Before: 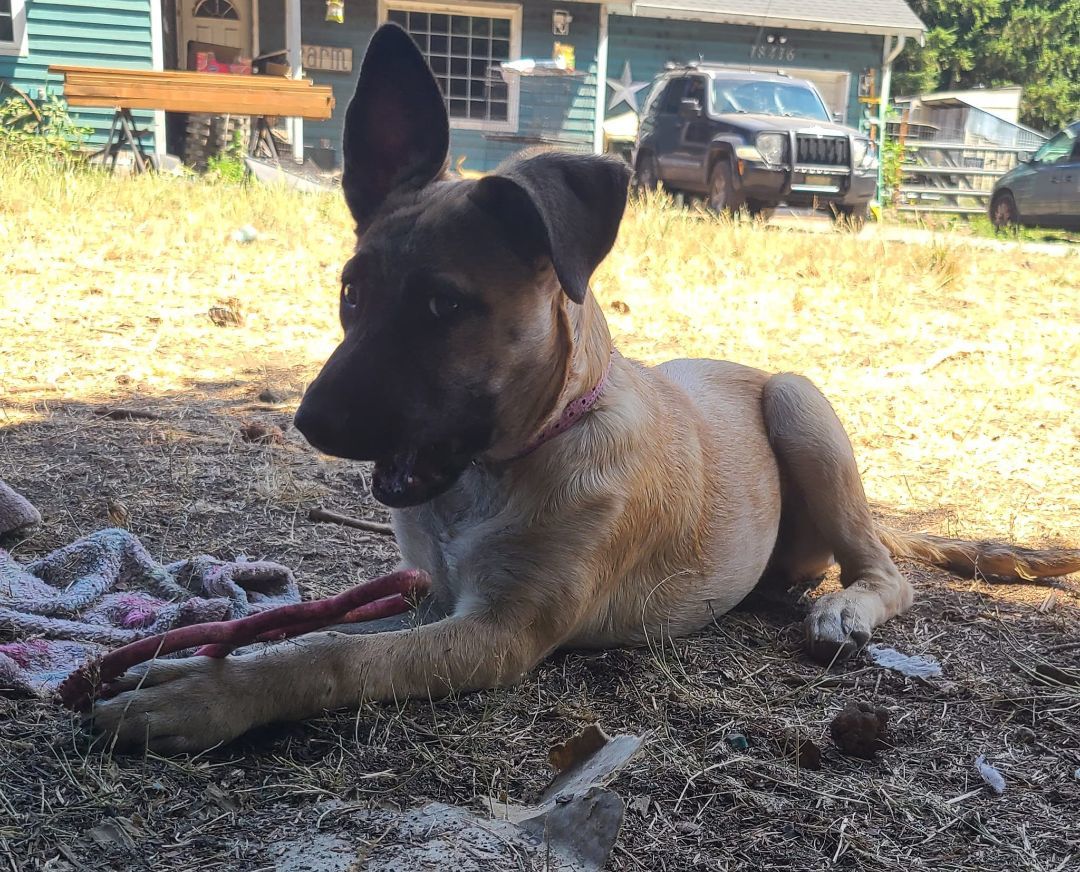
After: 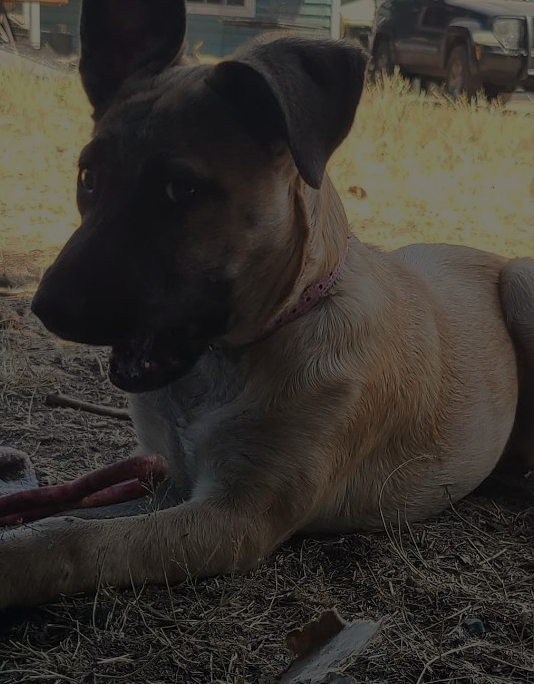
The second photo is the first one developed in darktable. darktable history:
white balance: red 1.029, blue 0.92
color balance rgb: perceptual brilliance grading › global brilliance -48.39%
crop and rotate: angle 0.02°, left 24.353%, top 13.219%, right 26.156%, bottom 8.224%
